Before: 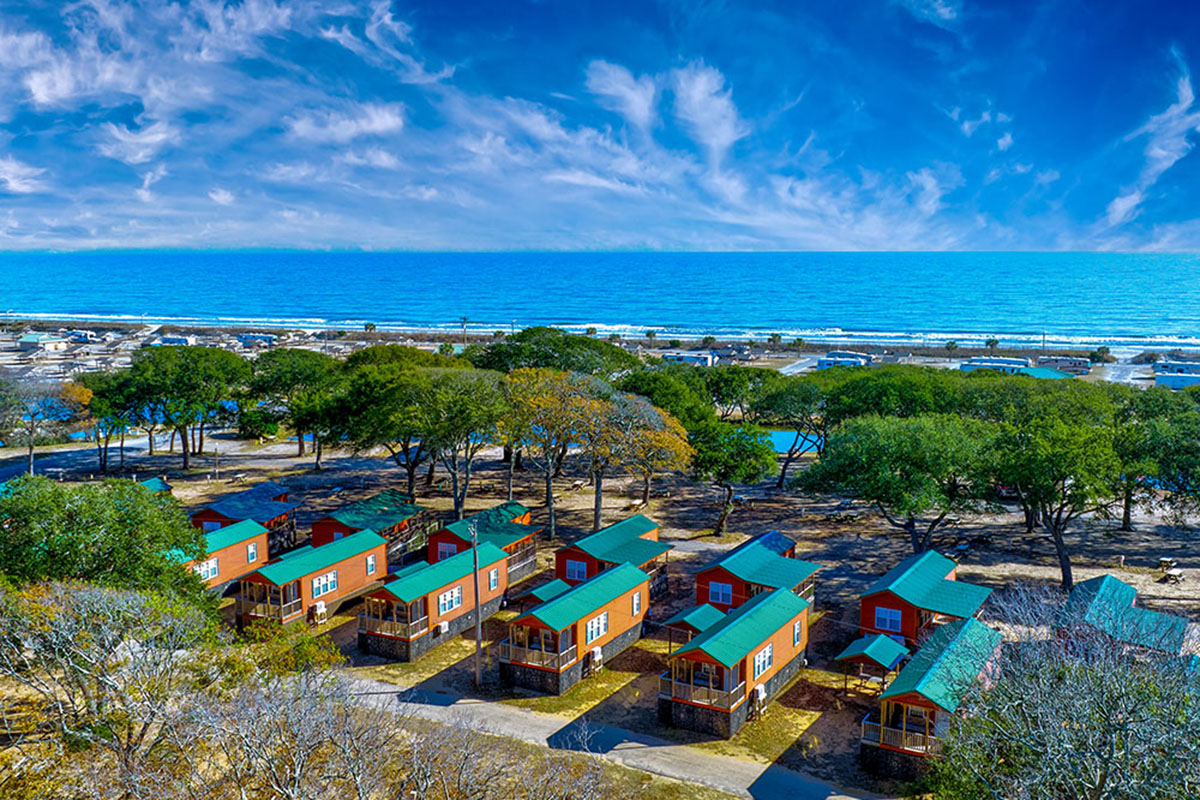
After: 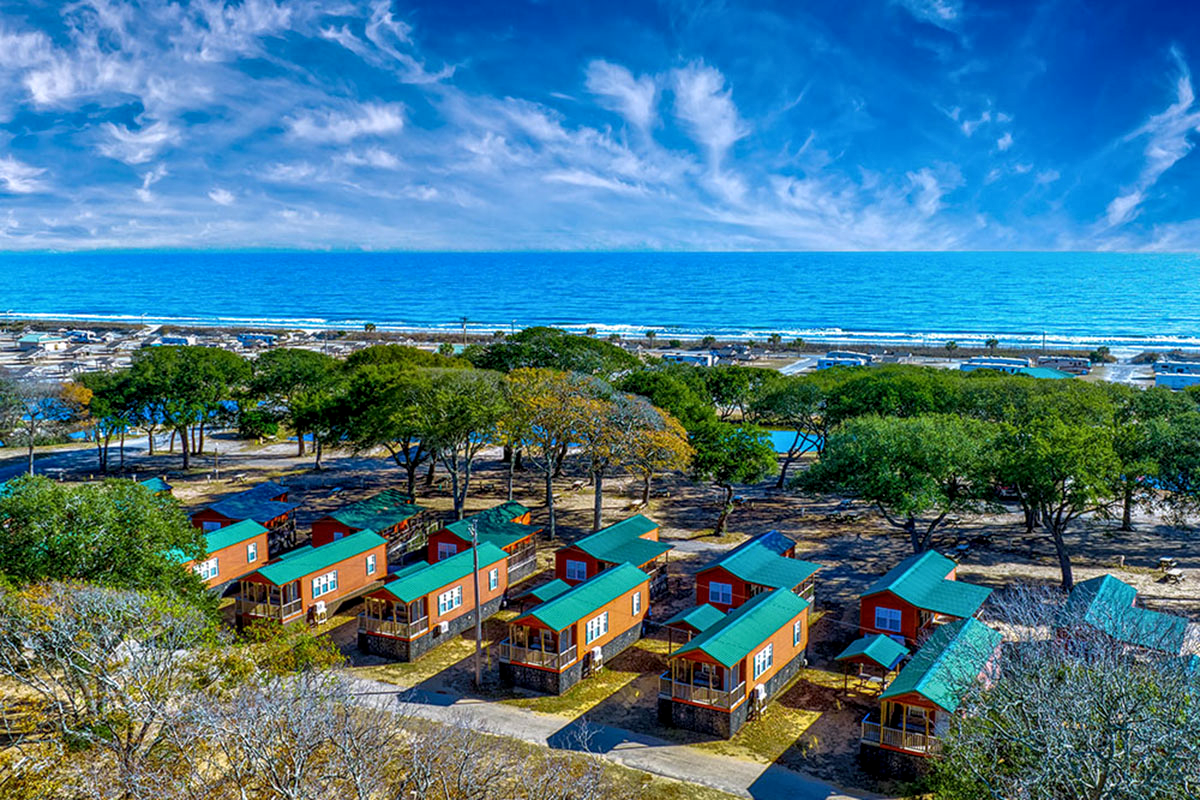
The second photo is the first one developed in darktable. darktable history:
levels: black 8.55%
local contrast: on, module defaults
